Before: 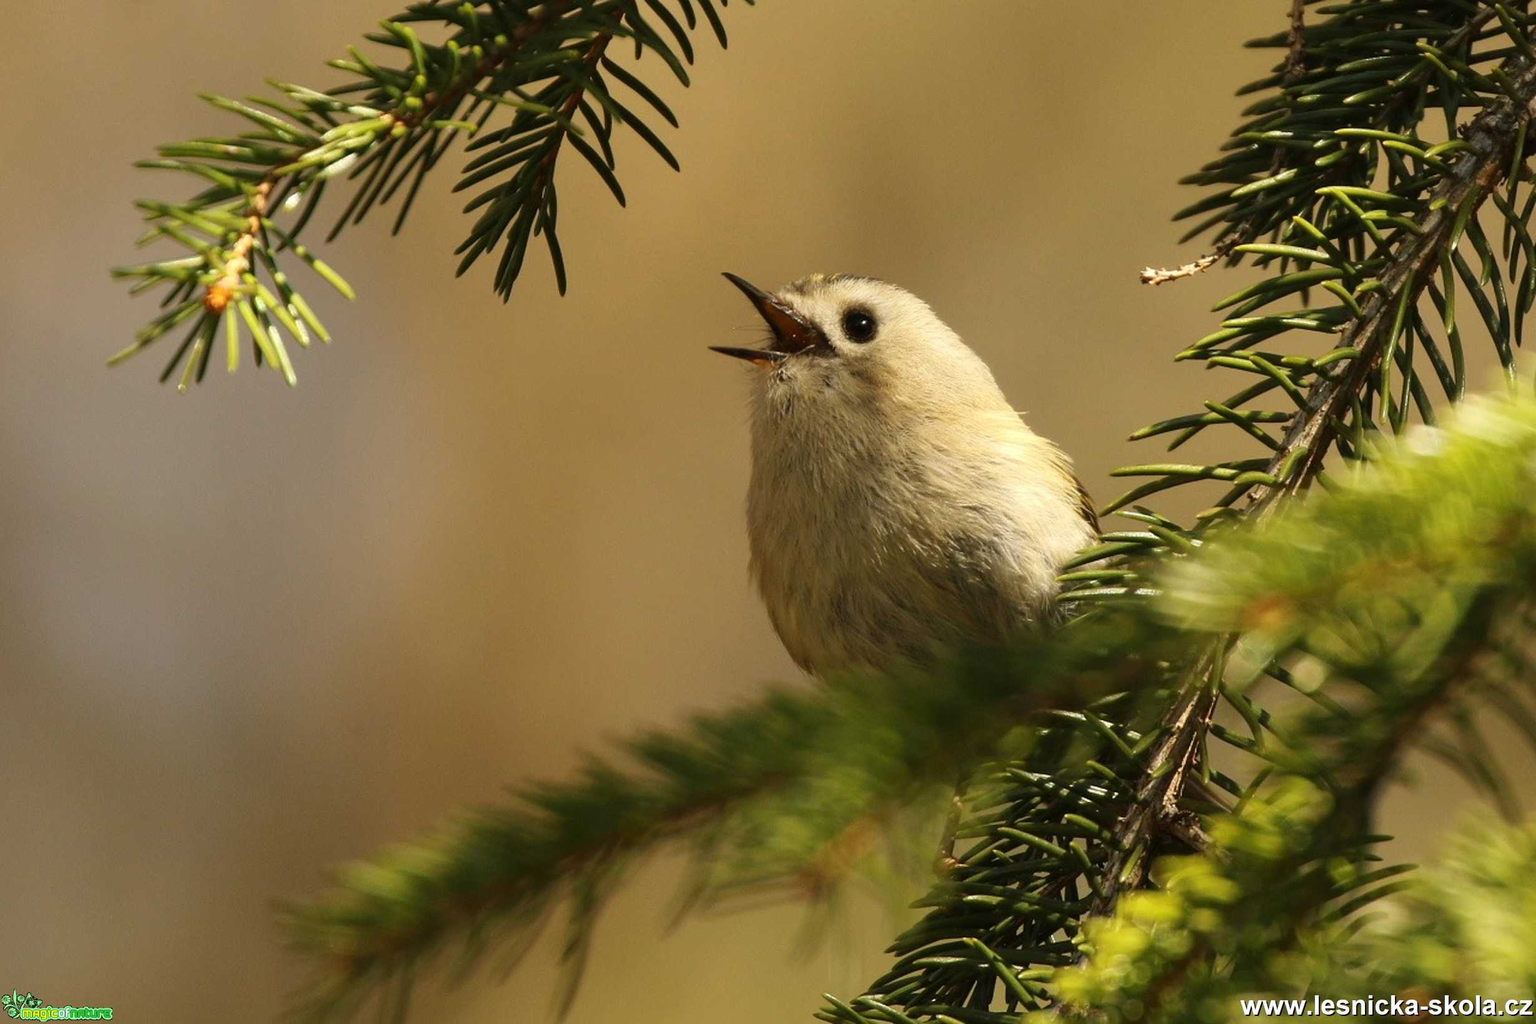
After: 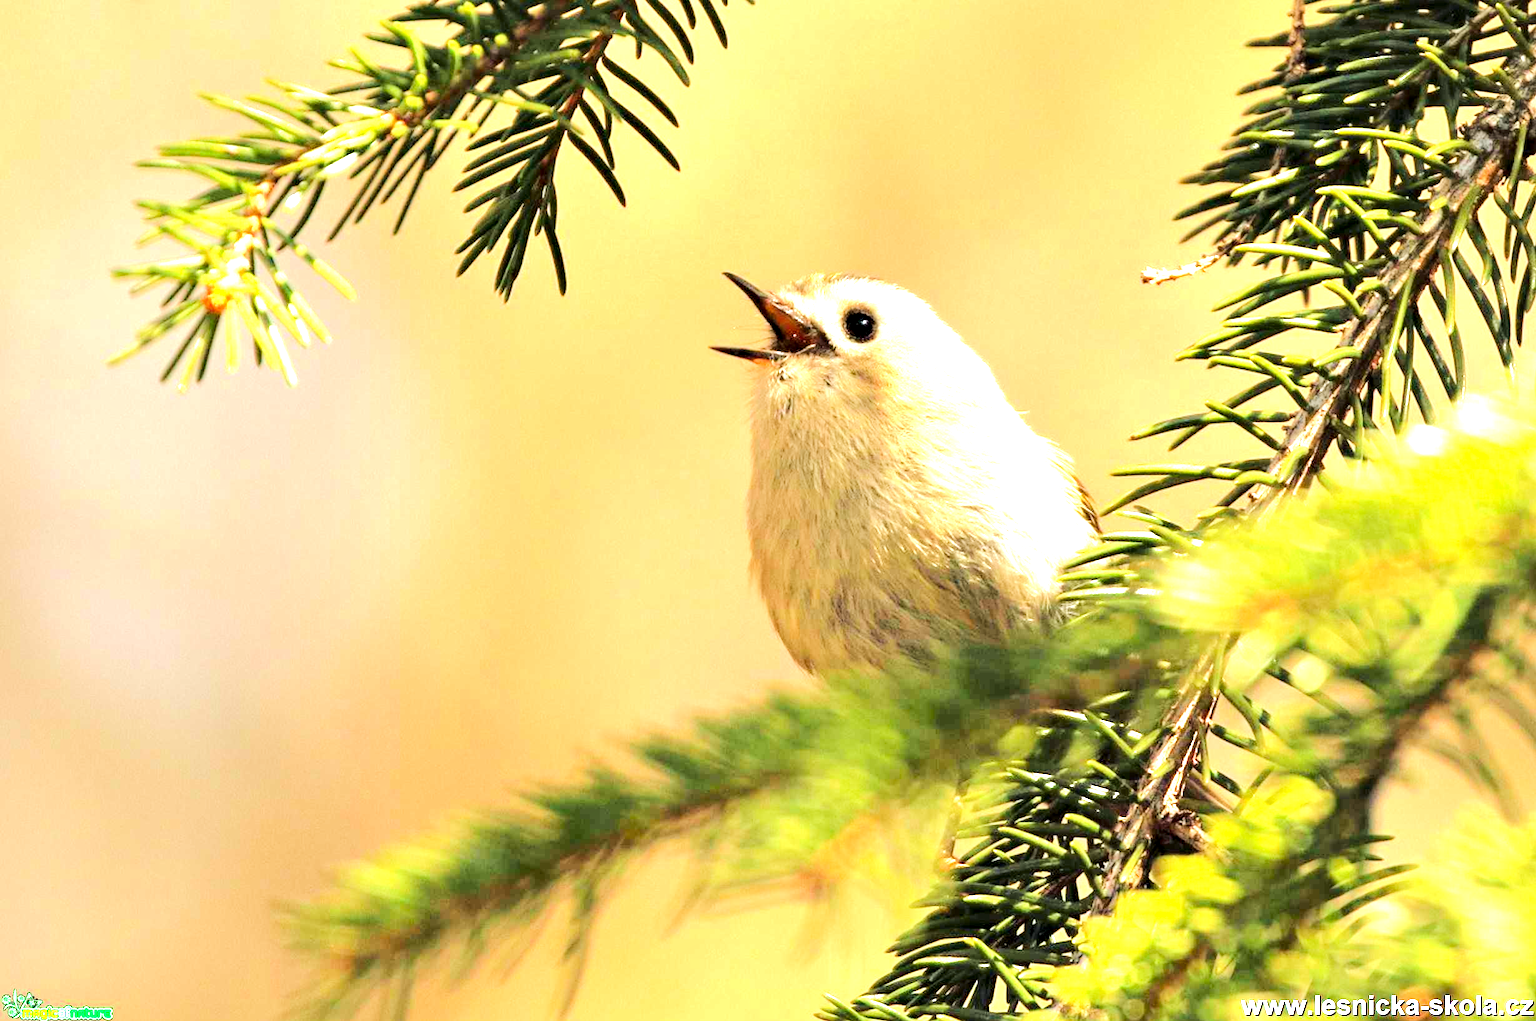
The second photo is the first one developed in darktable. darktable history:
crop: top 0.085%, bottom 0.206%
exposure: black level correction 0, exposure 1.67 EV, compensate highlight preservation false
contrast equalizer: octaves 7, y [[0.528, 0.548, 0.563, 0.562, 0.546, 0.526], [0.55 ×6], [0 ×6], [0 ×6], [0 ×6]]
tone equalizer: -7 EV 0.141 EV, -6 EV 0.561 EV, -5 EV 1.16 EV, -4 EV 1.35 EV, -3 EV 1.14 EV, -2 EV 0.6 EV, -1 EV 0.15 EV, edges refinement/feathering 500, mask exposure compensation -1.57 EV, preserve details no
